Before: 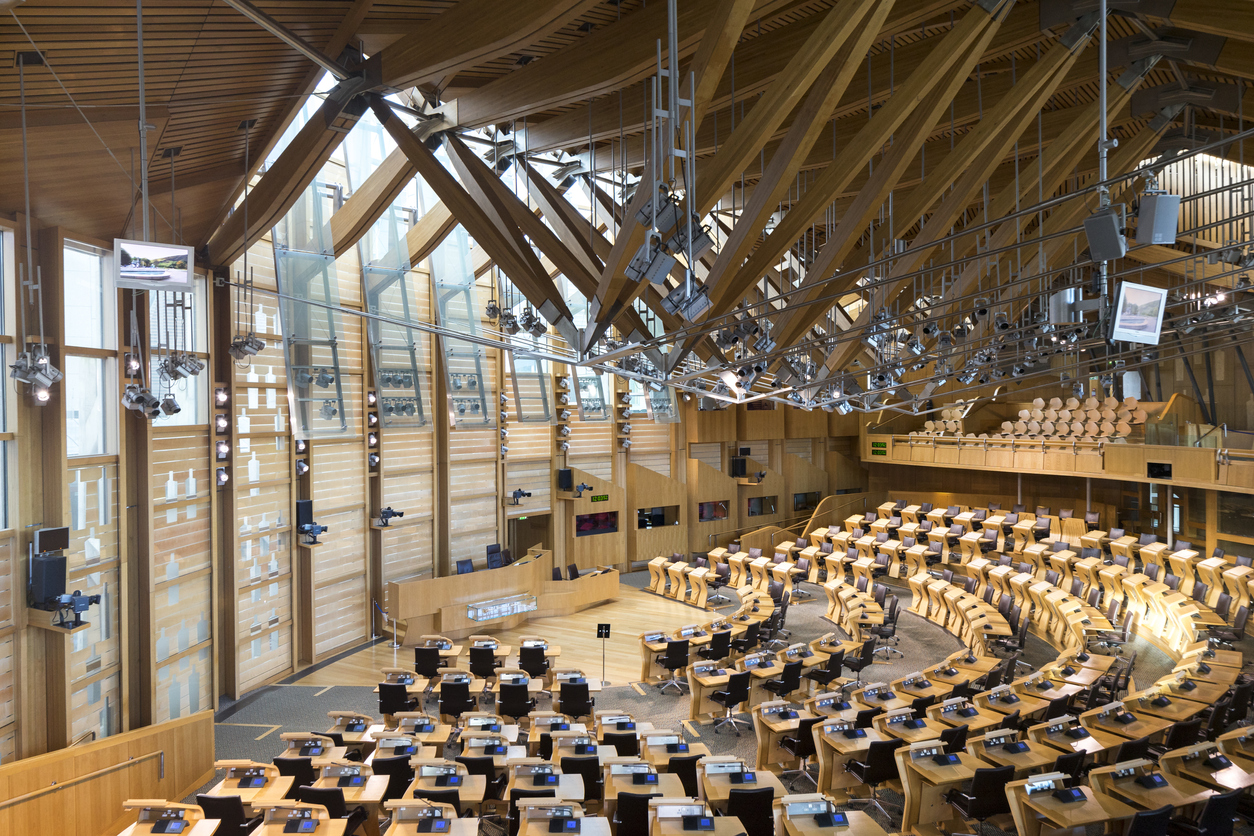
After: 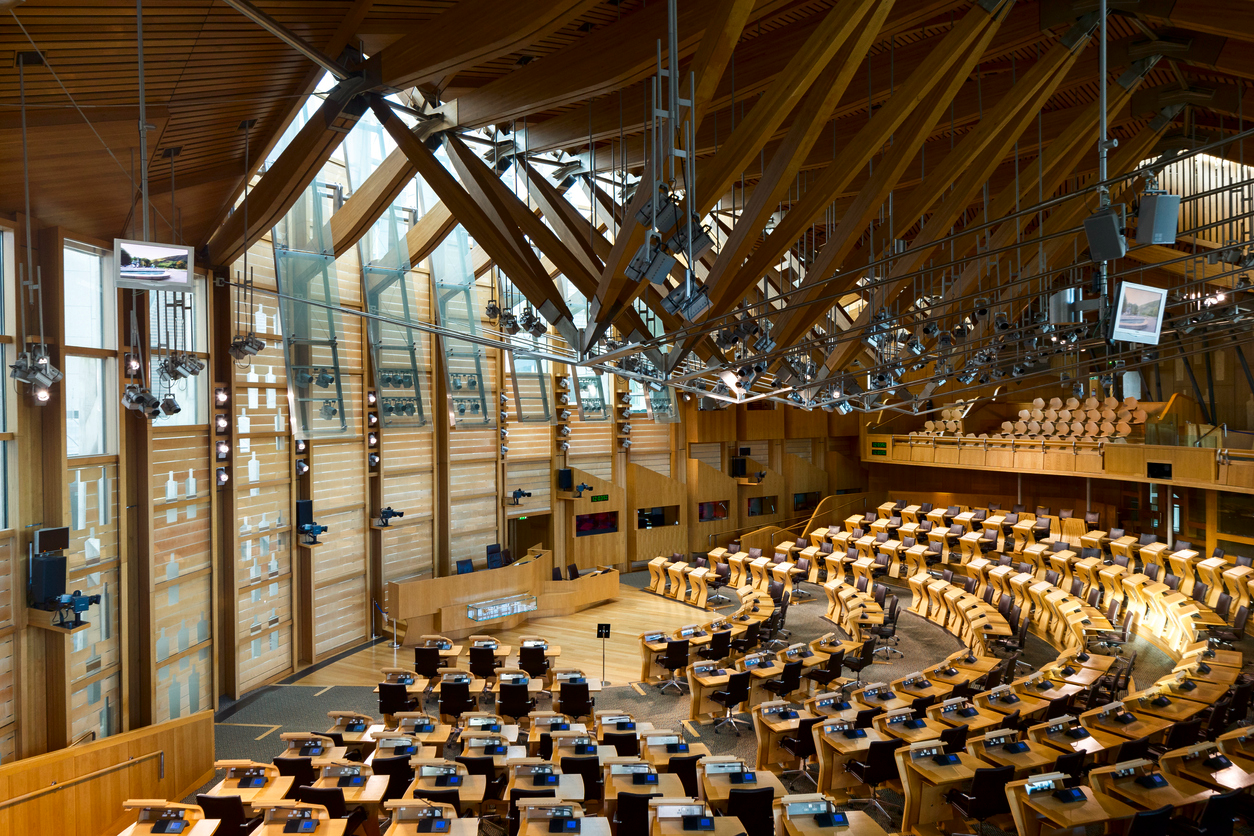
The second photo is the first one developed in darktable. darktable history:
contrast brightness saturation: brightness -0.2, saturation 0.08
rgb curve: curves: ch2 [(0, 0) (0.567, 0.512) (1, 1)], mode RGB, independent channels
